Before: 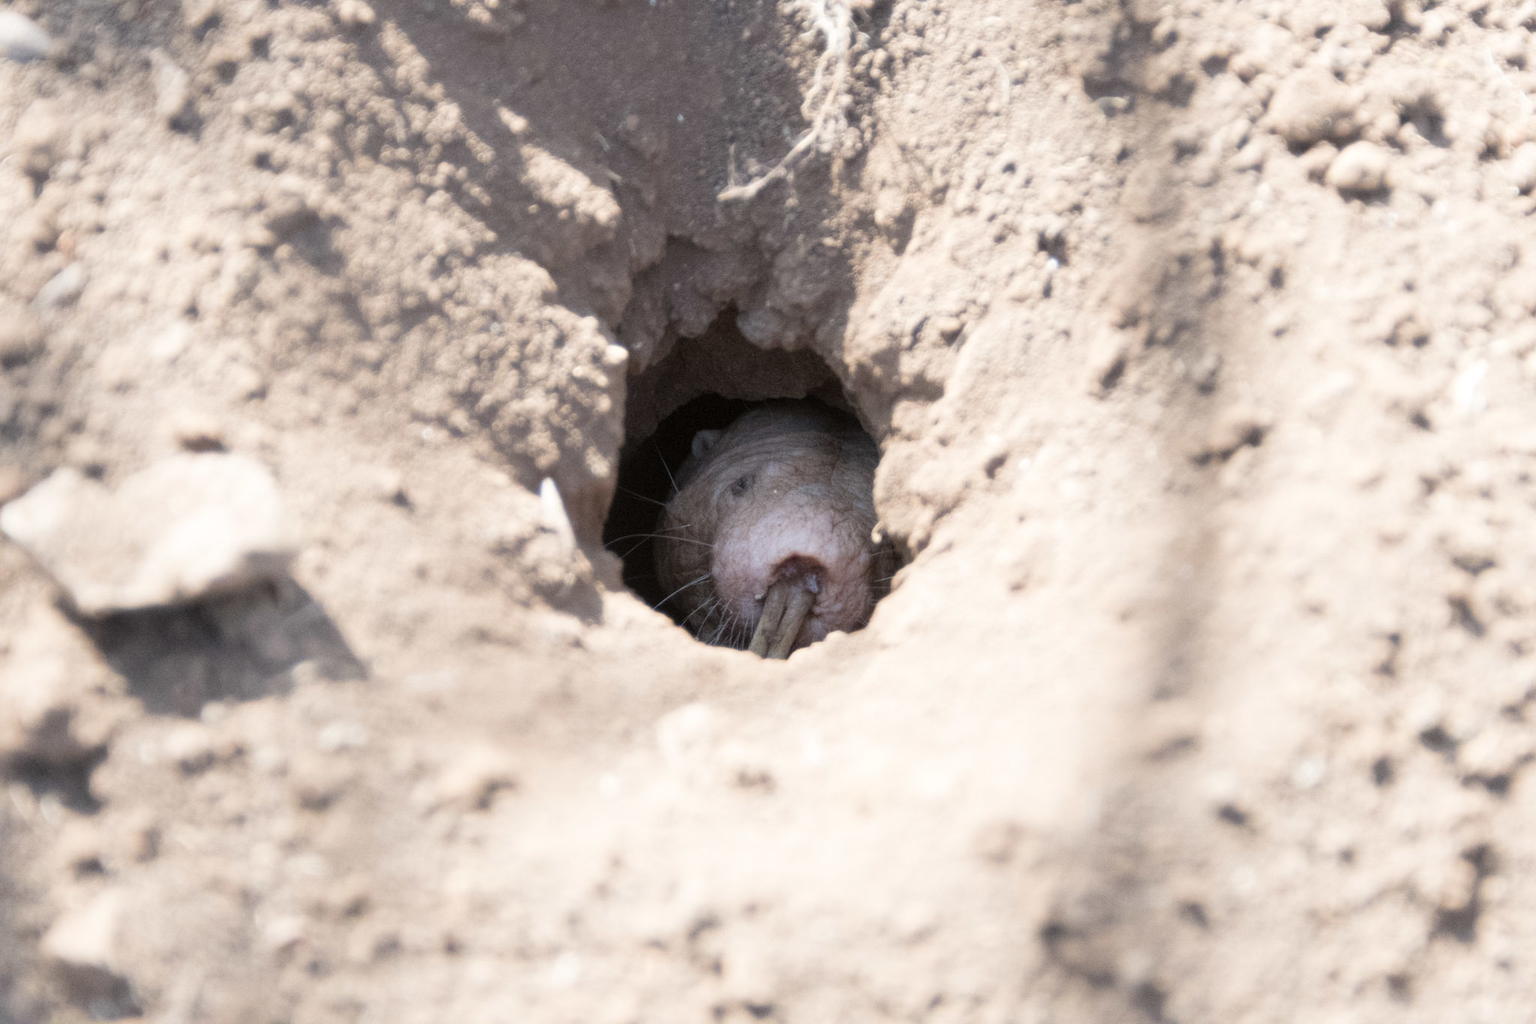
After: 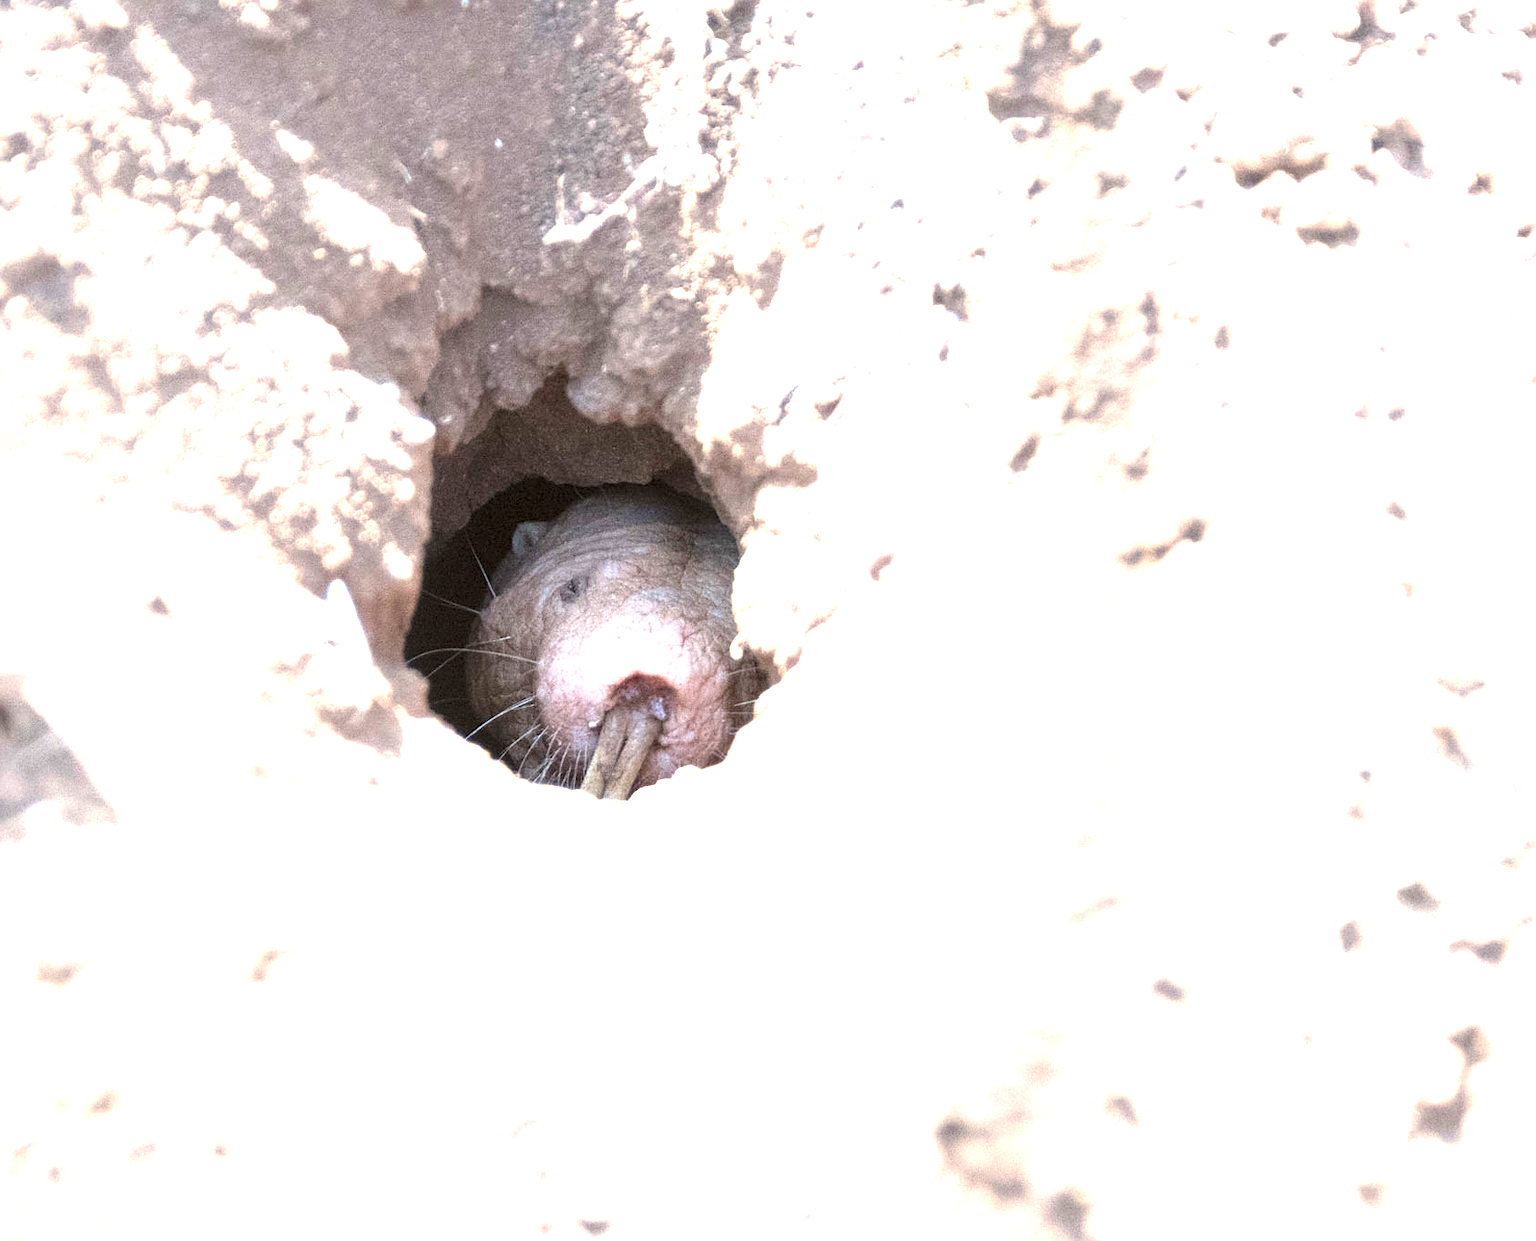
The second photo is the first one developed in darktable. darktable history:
sharpen: on, module defaults
crop: left 17.582%, bottom 0.031%
exposure: black level correction 0, exposure 1.625 EV, compensate exposure bias true, compensate highlight preservation false
